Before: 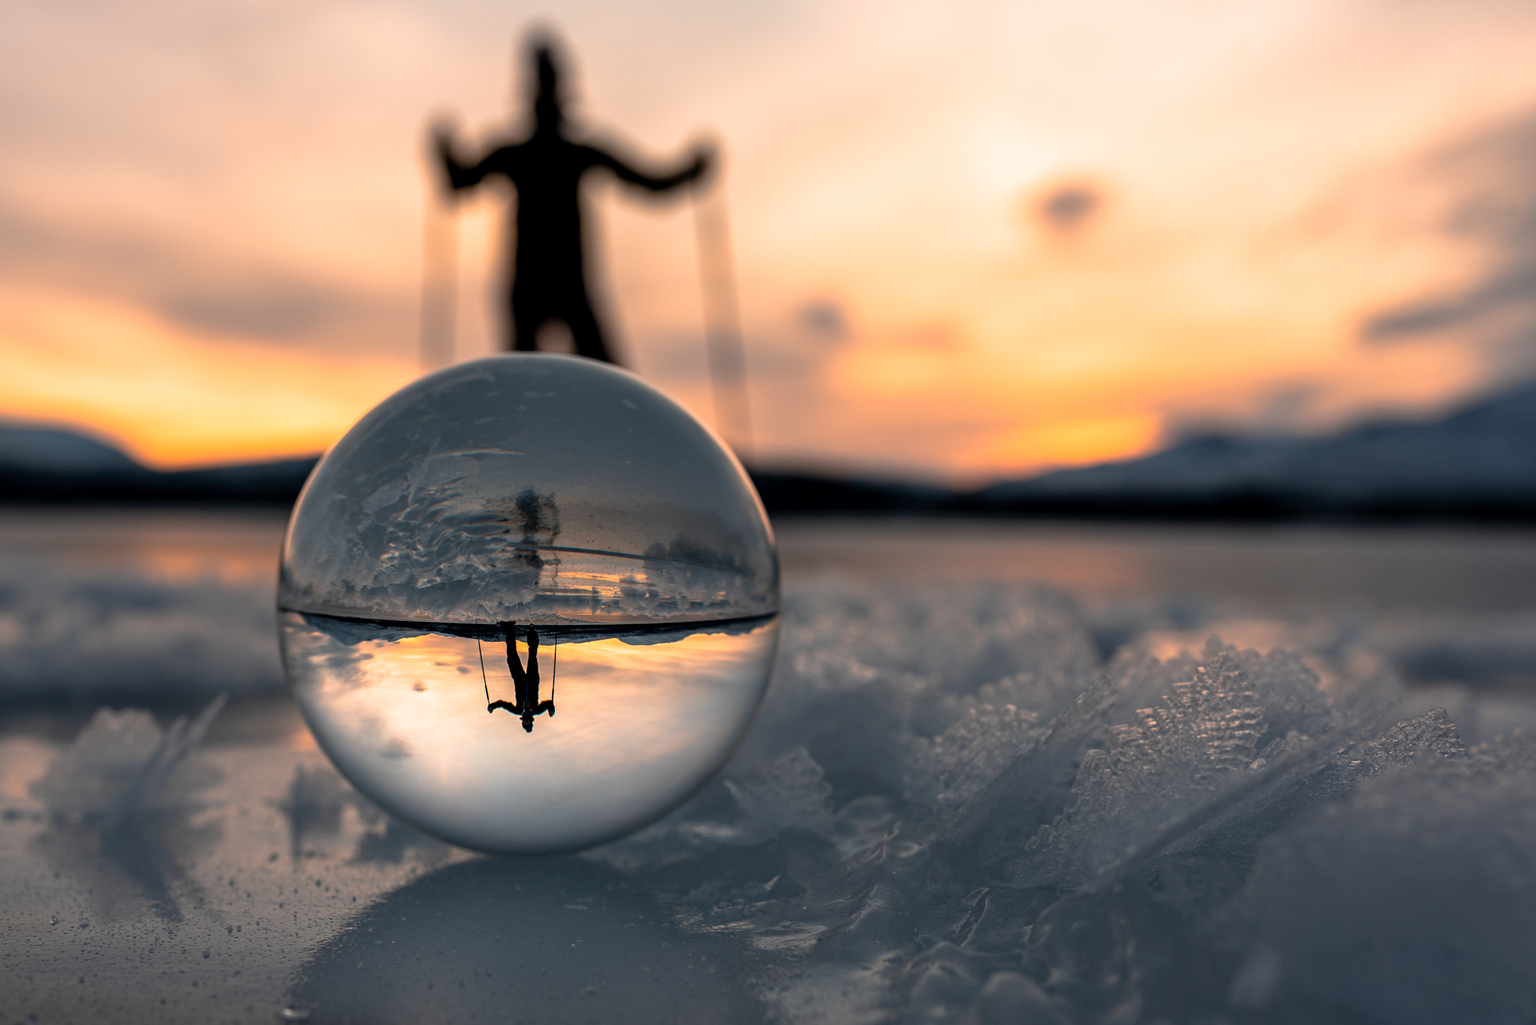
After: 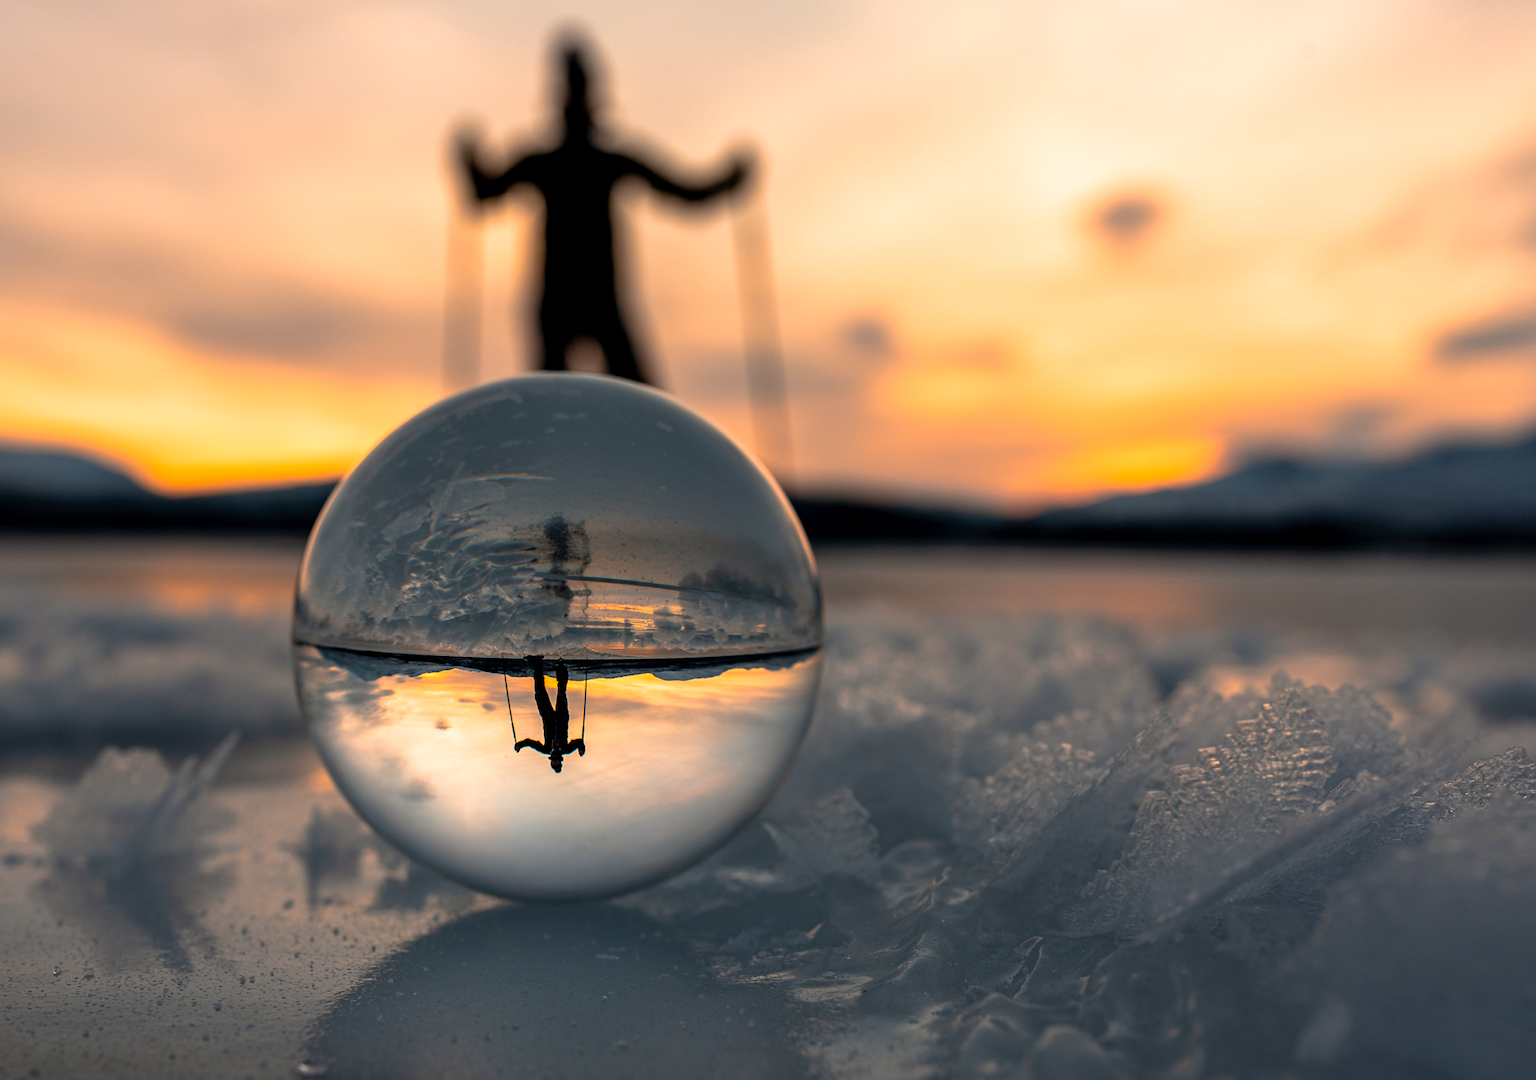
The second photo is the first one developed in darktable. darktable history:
color calibration: output colorfulness [0, 0.315, 0, 0], x 0.341, y 0.355, temperature 5166 K
crop and rotate: right 5.167%
